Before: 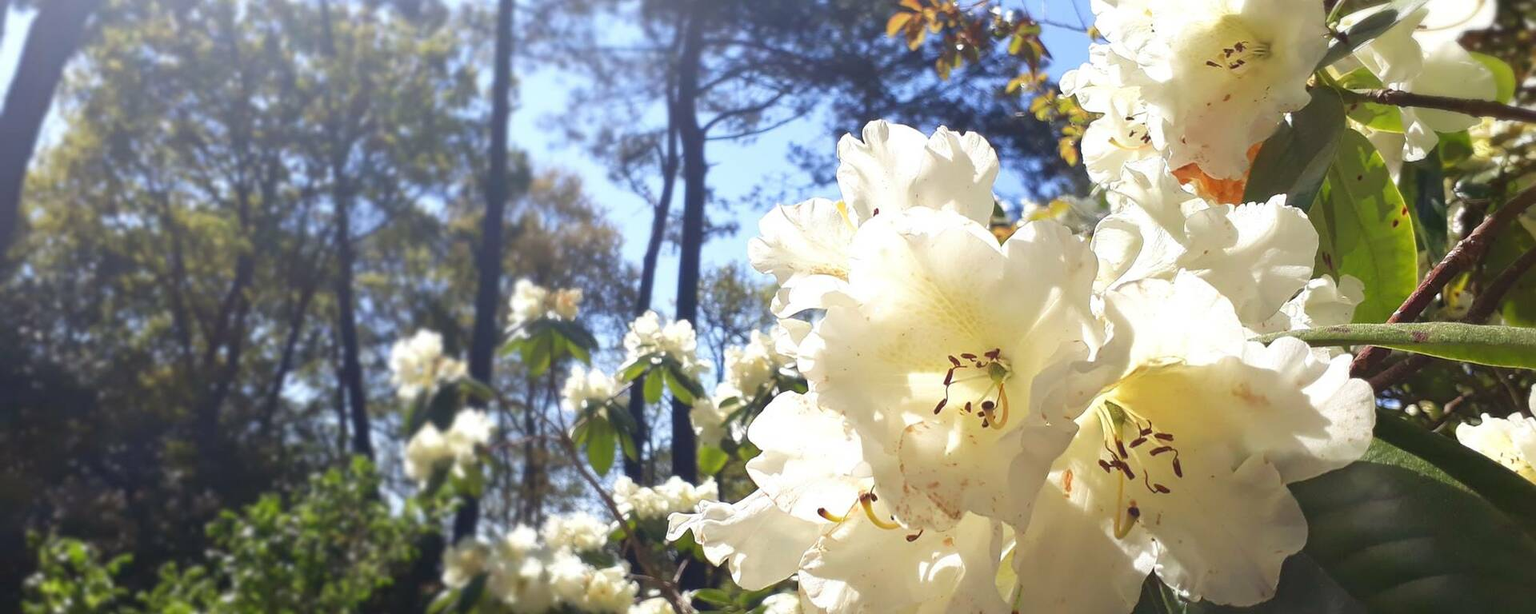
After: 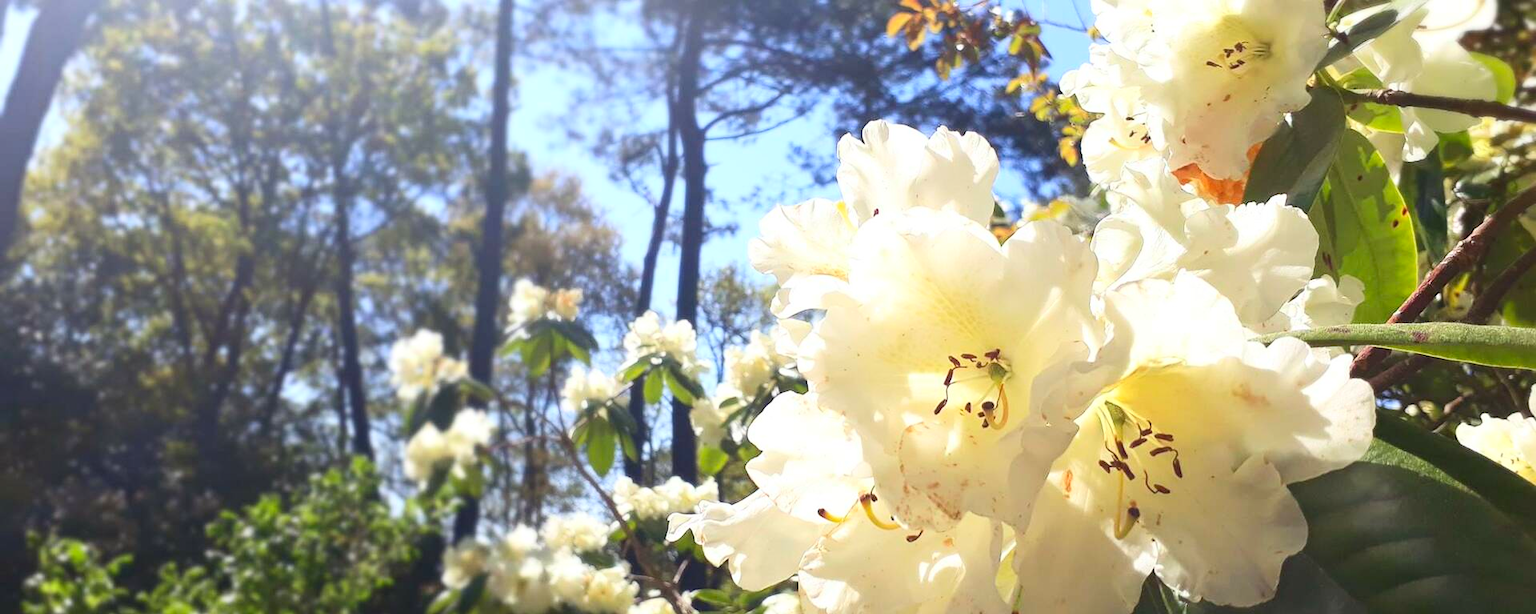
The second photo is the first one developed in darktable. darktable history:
contrast brightness saturation: contrast 0.203, brightness 0.156, saturation 0.227
